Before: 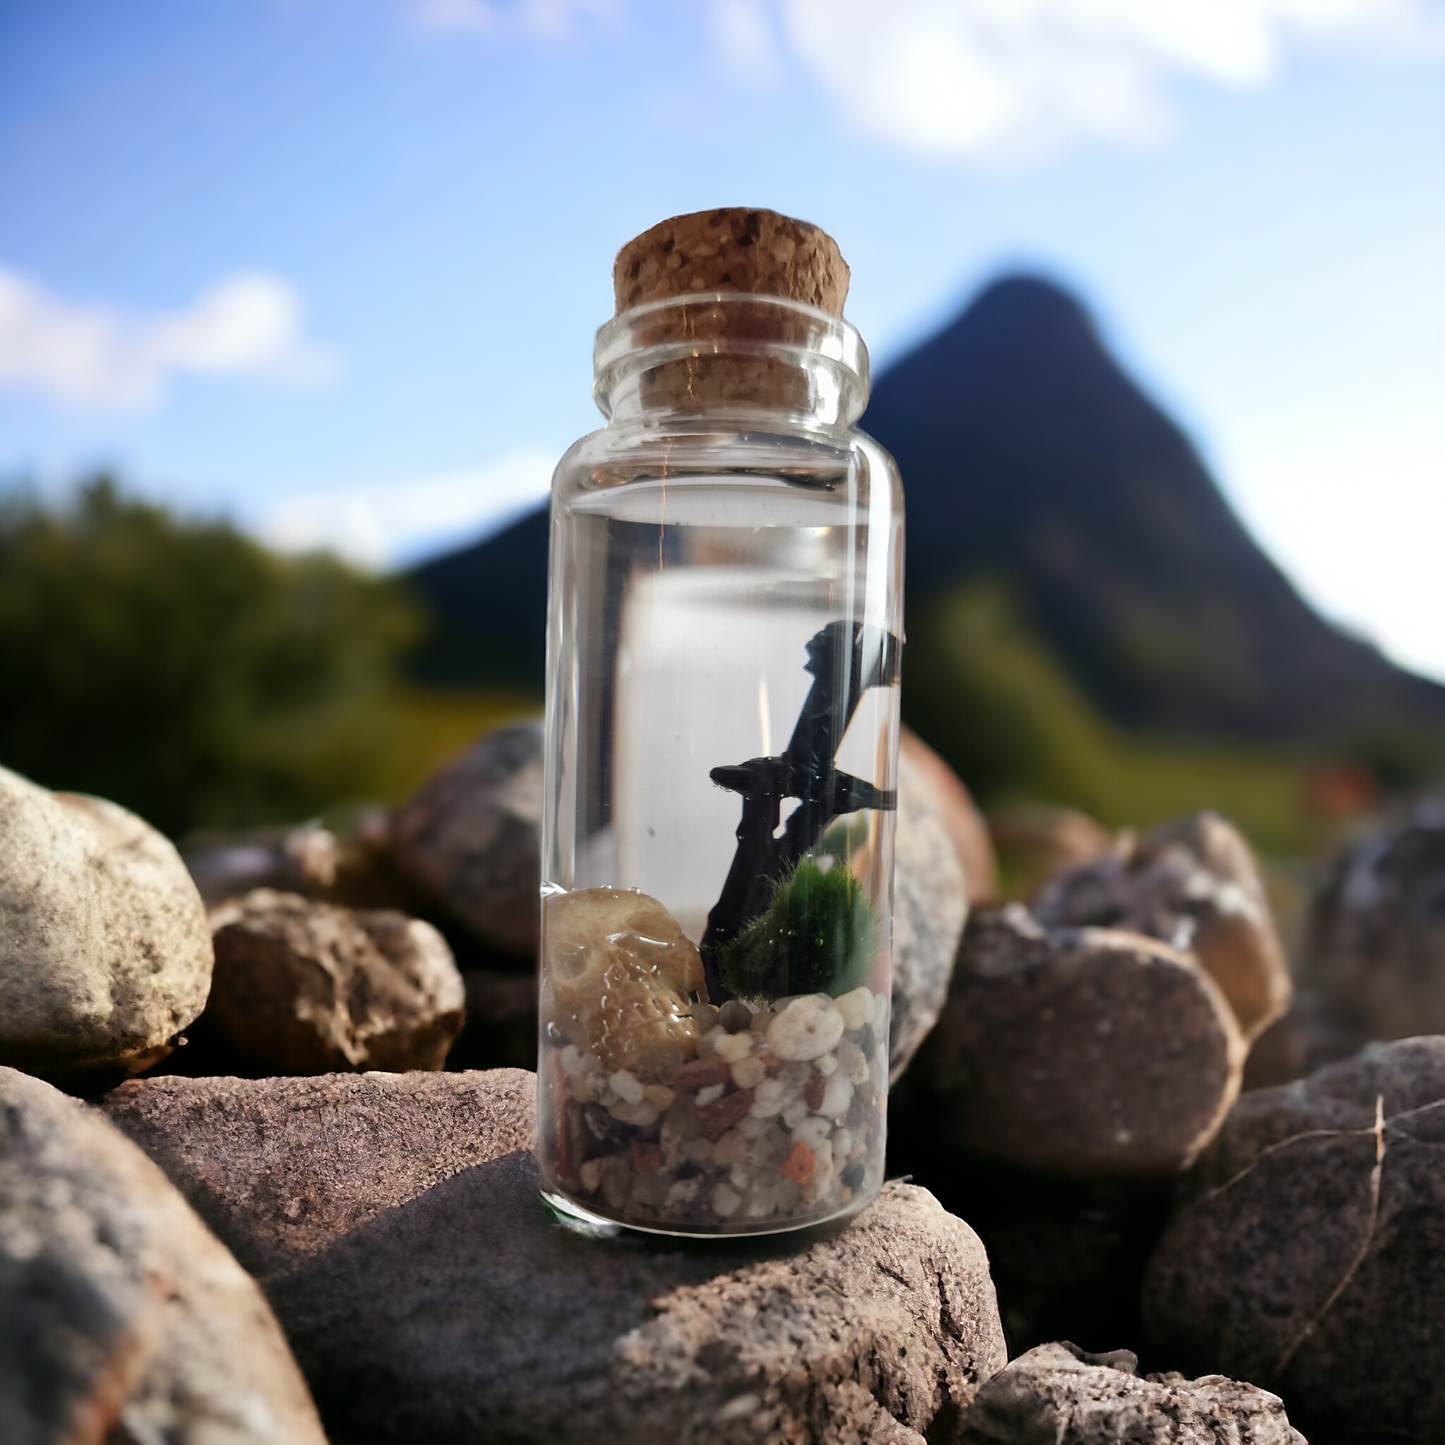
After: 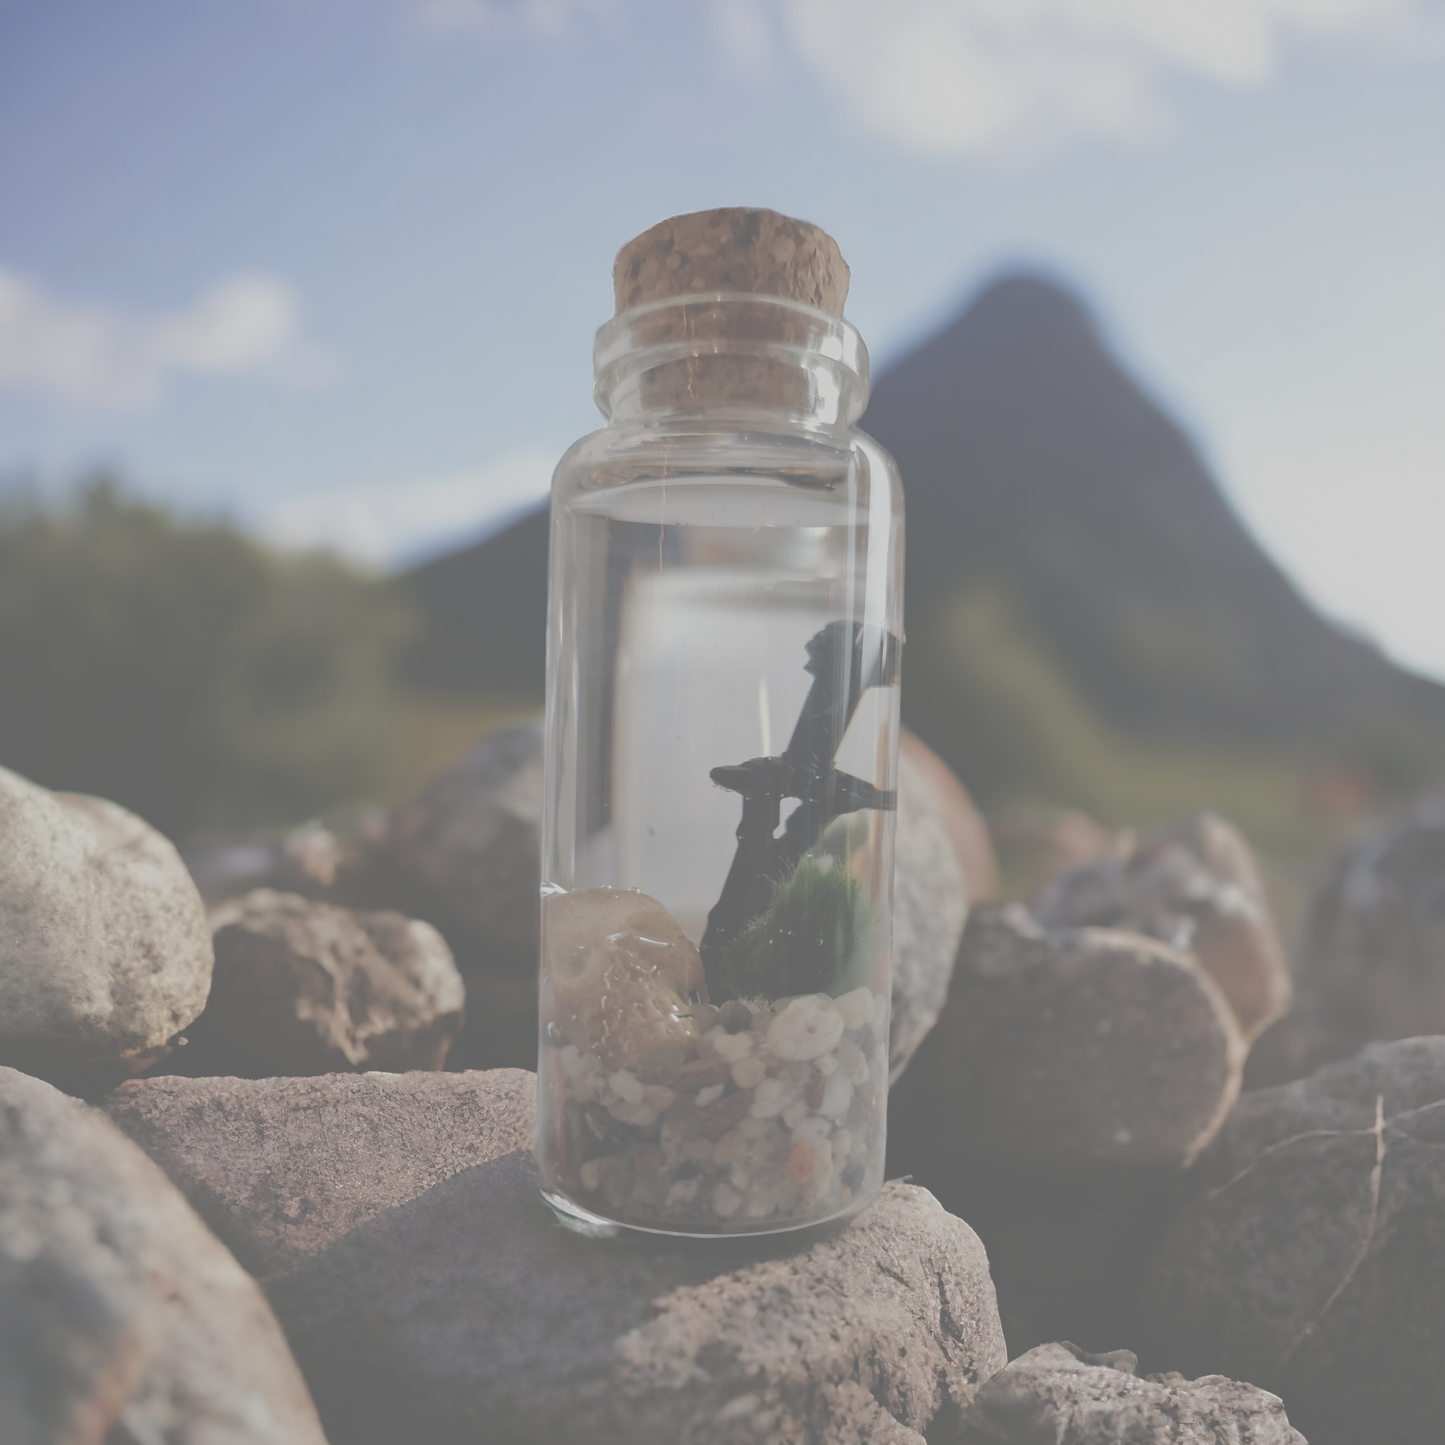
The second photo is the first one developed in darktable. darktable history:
contrast brightness saturation: contrast -0.166, brightness 0.055, saturation -0.116
tone equalizer: -8 EV -0.033 EV, -7 EV 0.006 EV, -6 EV -0.008 EV, -5 EV 0.007 EV, -4 EV -0.05 EV, -3 EV -0.233 EV, -2 EV -0.642 EV, -1 EV -0.958 EV, +0 EV -0.977 EV, edges refinement/feathering 500, mask exposure compensation -1.57 EV, preserve details no
exposure: black level correction -0.073, exposure 0.5 EV, compensate highlight preservation false
color correction: highlights b* -0.027, saturation 0.616
